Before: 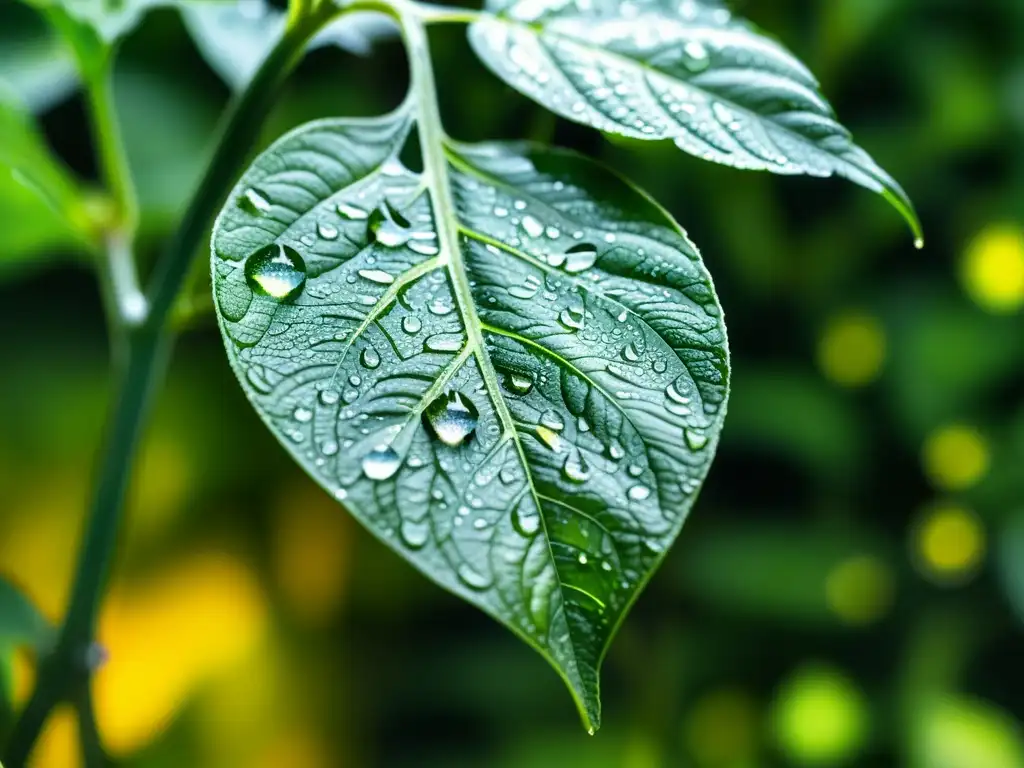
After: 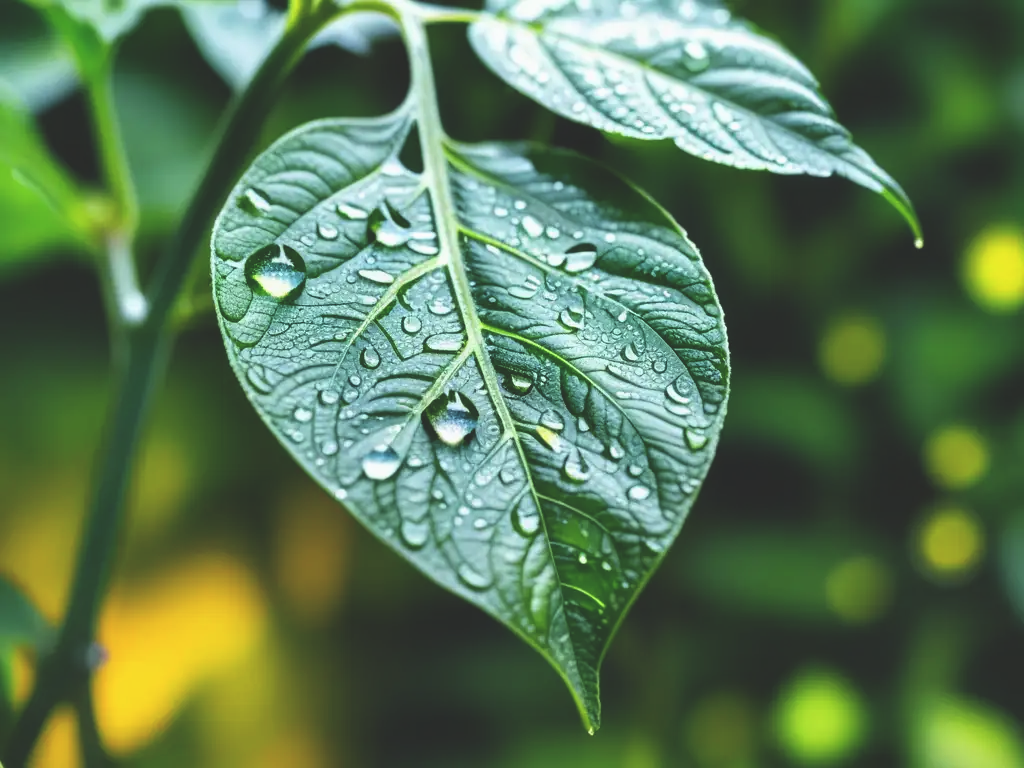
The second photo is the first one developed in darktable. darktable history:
exposure: black level correction -0.022, exposure -0.035 EV, compensate highlight preservation false
